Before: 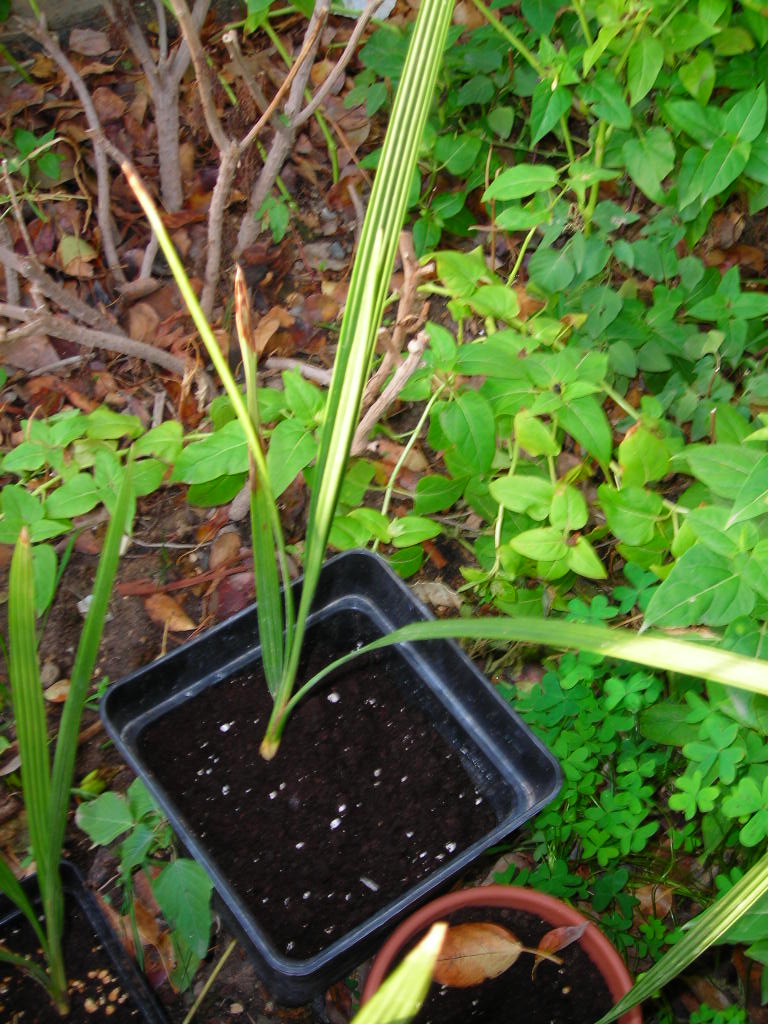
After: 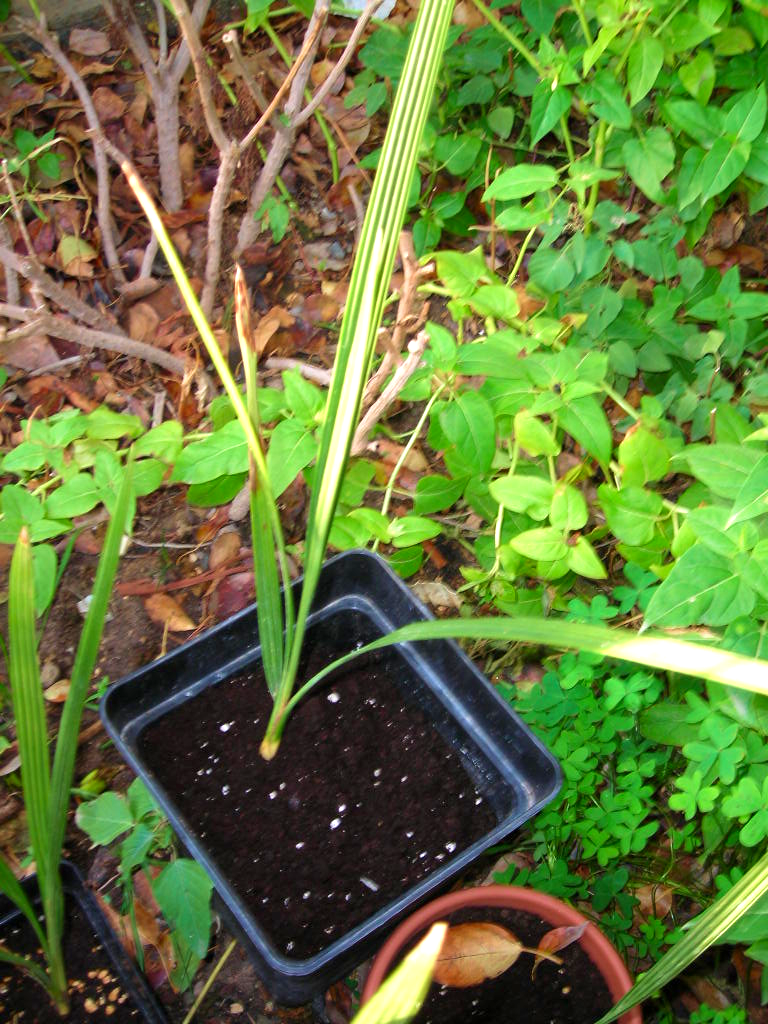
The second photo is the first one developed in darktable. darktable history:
velvia: on, module defaults
exposure: black level correction 0.001, exposure 0.498 EV, compensate highlight preservation false
